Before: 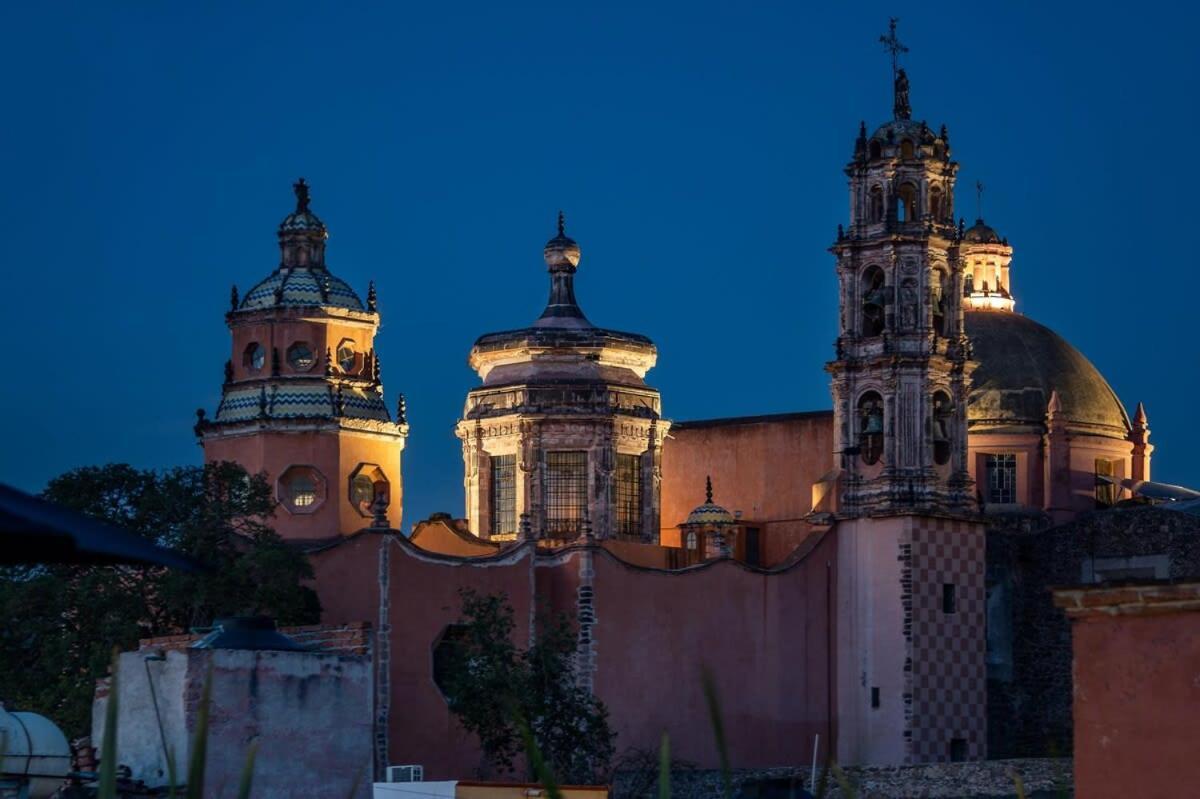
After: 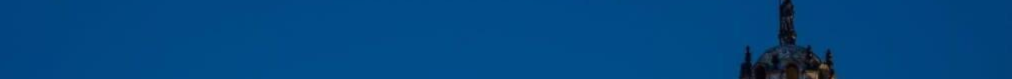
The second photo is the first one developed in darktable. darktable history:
crop and rotate: left 9.644%, top 9.491%, right 6.021%, bottom 80.509%
lowpass: radius 0.5, unbound 0
